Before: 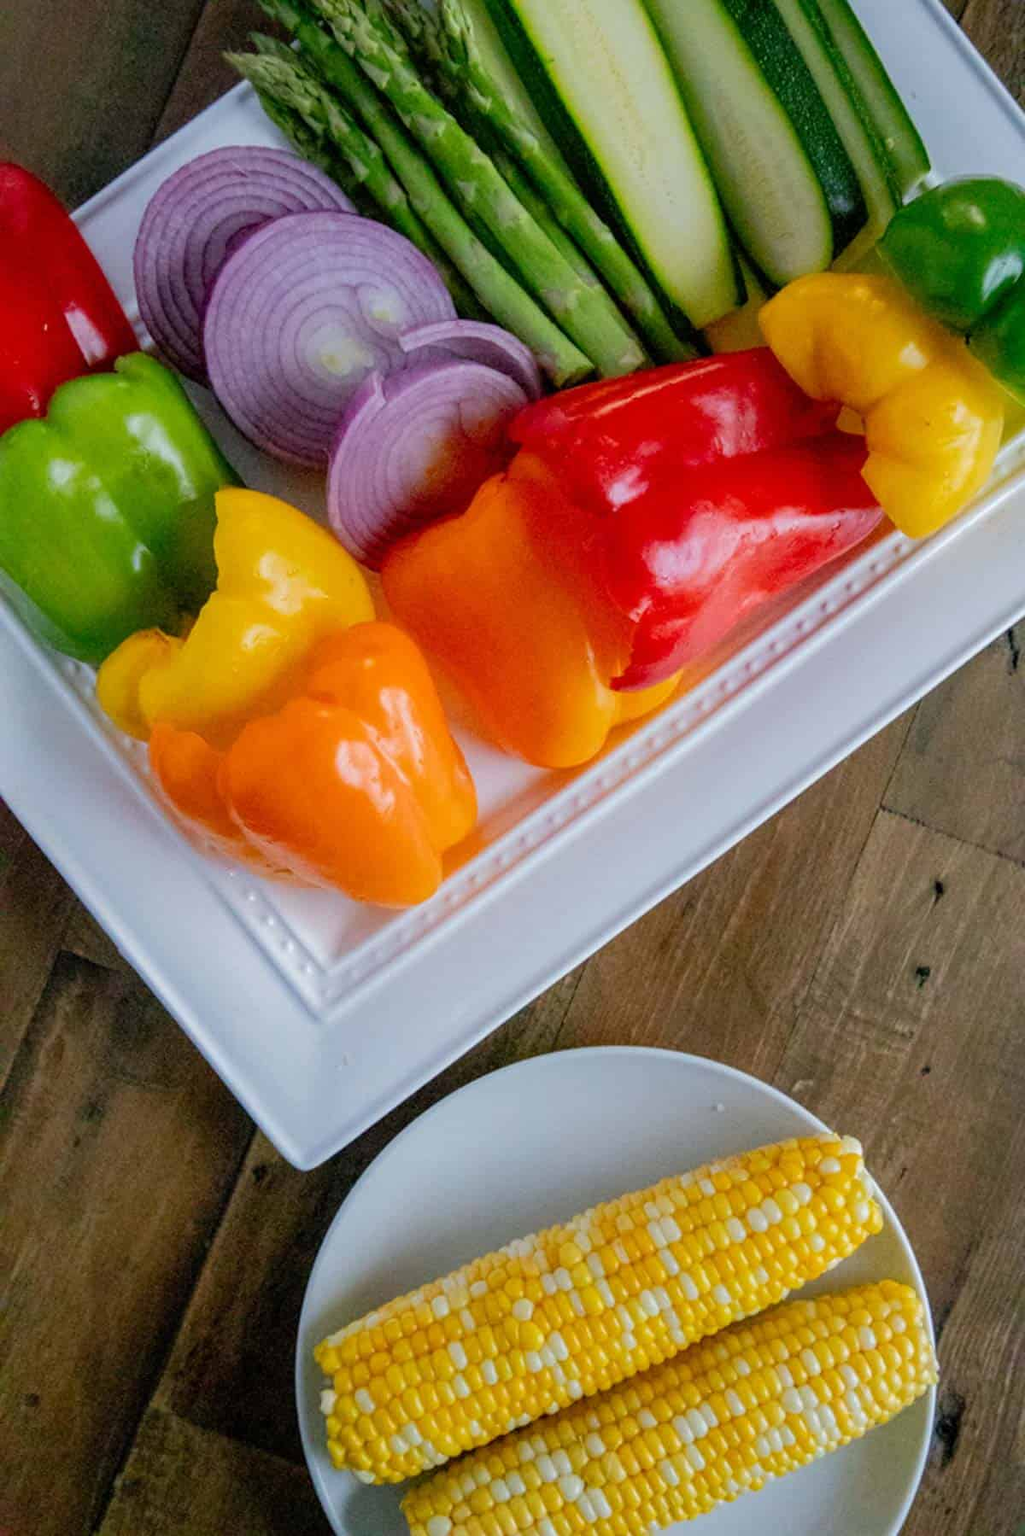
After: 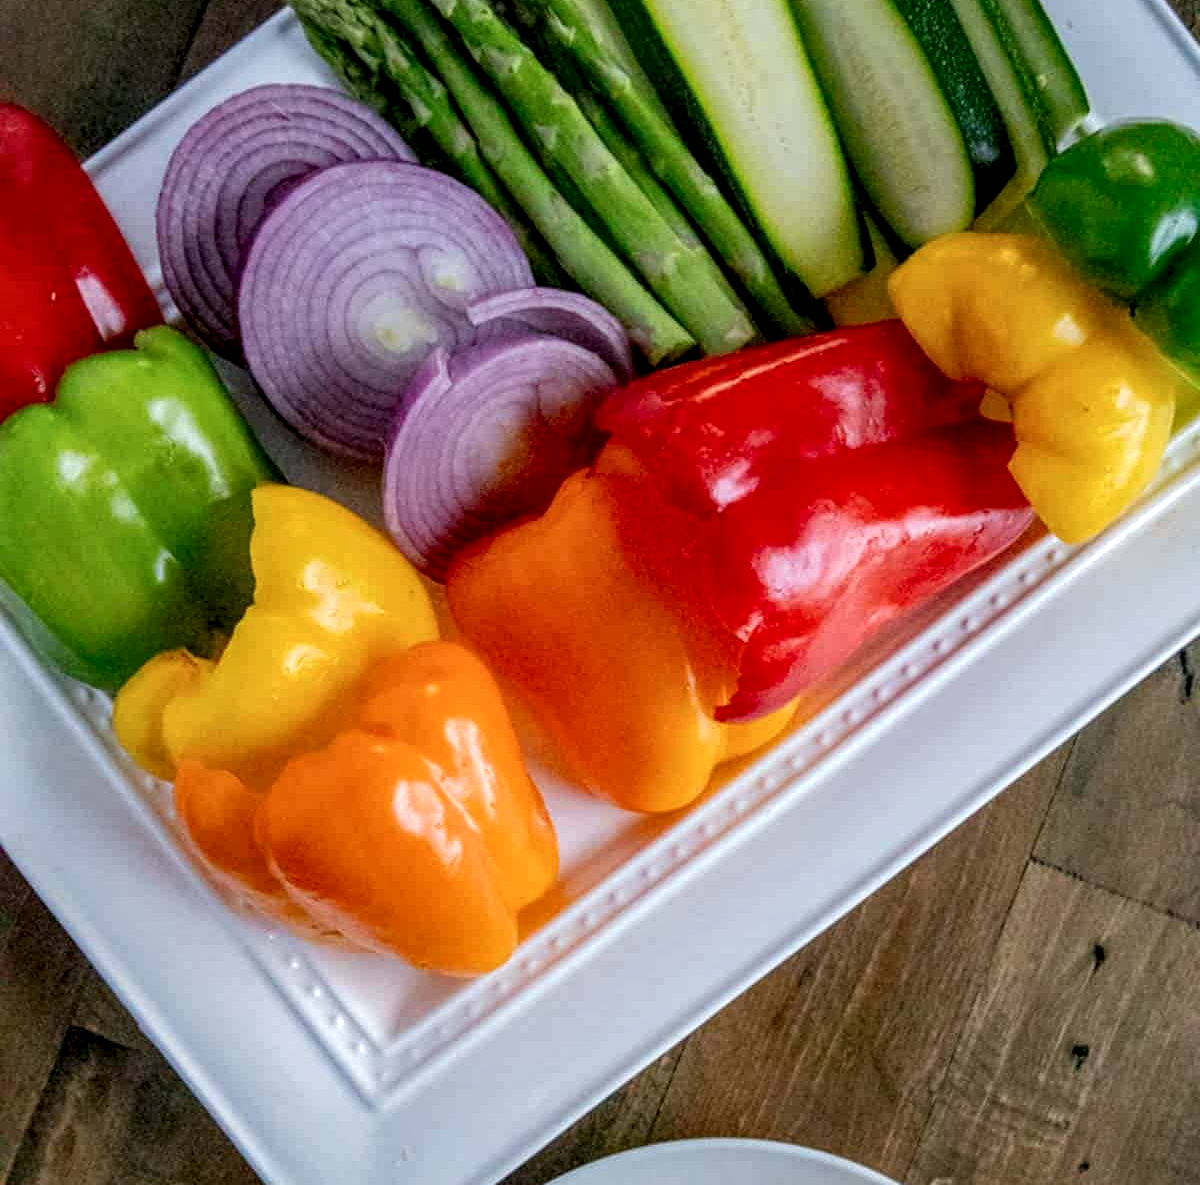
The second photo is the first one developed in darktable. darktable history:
local contrast: detail 150%
crop and rotate: top 4.847%, bottom 29.246%
